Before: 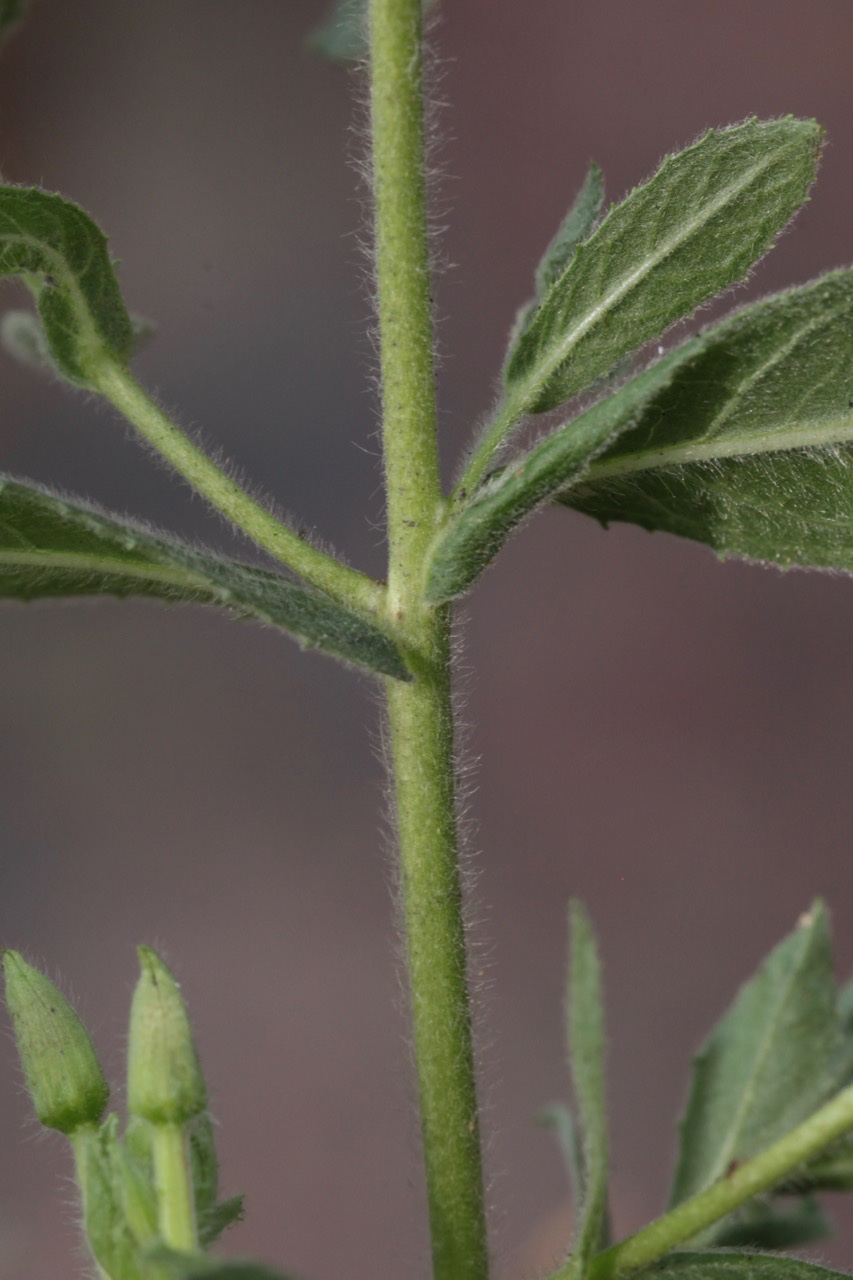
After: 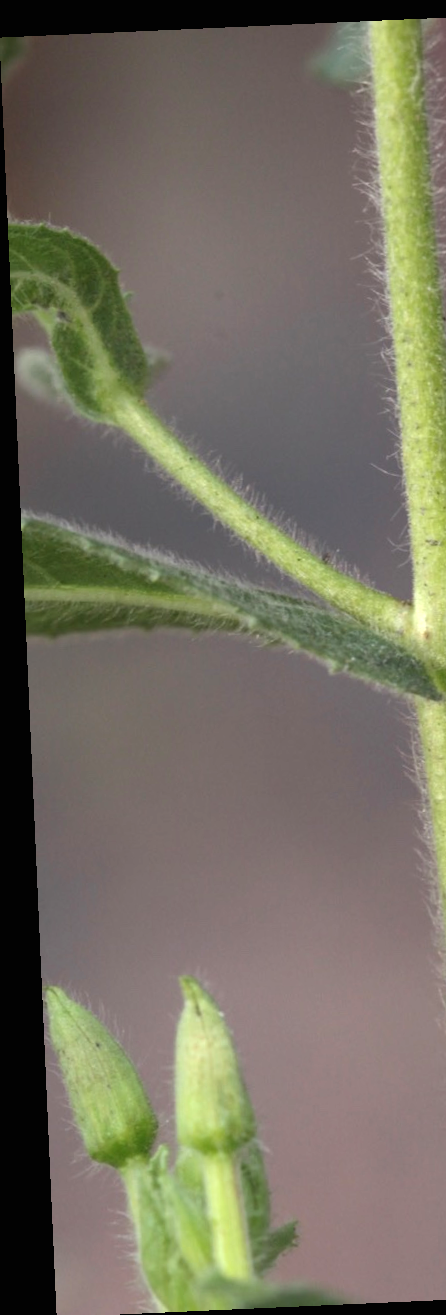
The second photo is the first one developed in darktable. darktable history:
rotate and perspective: rotation -2.56°, automatic cropping off
crop and rotate: left 0%, top 0%, right 50.845%
exposure: black level correction 0, exposure 0.9 EV, compensate highlight preservation false
